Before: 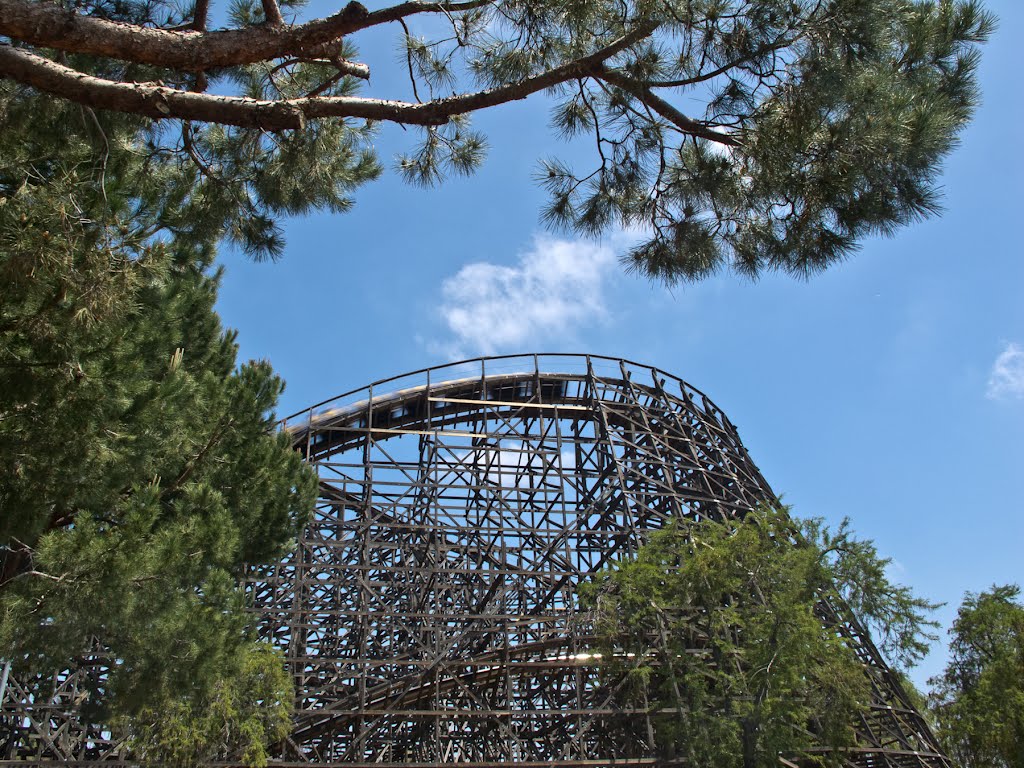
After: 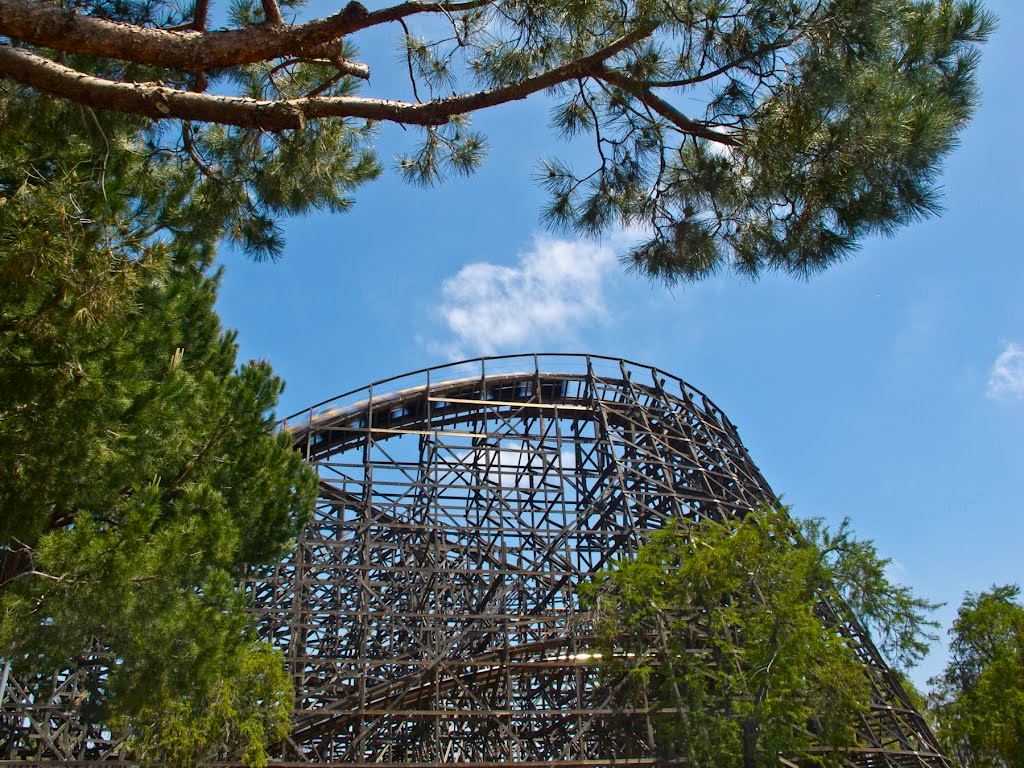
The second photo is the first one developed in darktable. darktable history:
color balance rgb: highlights gain › chroma 2.012%, highlights gain › hue 73.87°, perceptual saturation grading › global saturation 20%, perceptual saturation grading › highlights -25.652%, perceptual saturation grading › shadows 49.415%, global vibrance 20%
